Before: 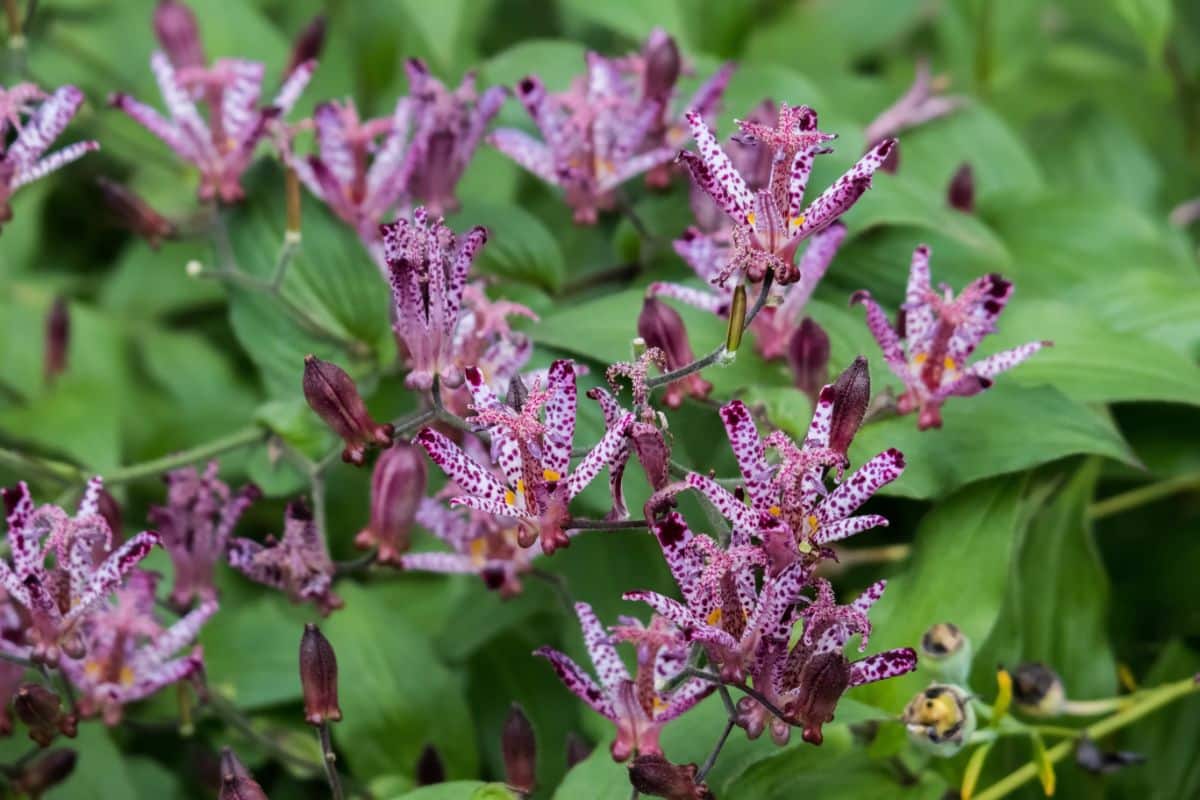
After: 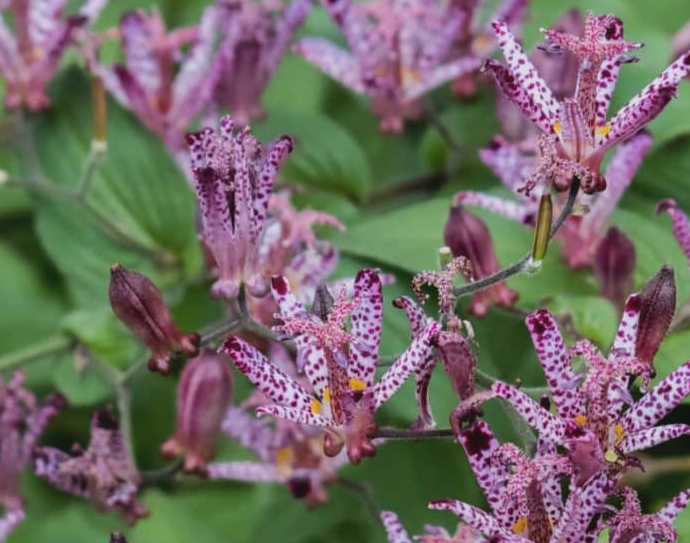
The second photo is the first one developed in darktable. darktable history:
contrast brightness saturation: contrast -0.093, saturation -0.101
color calibration: illuminant same as pipeline (D50), adaptation XYZ, x 0.346, y 0.358, temperature 5002.75 K
crop: left 16.242%, top 11.447%, right 26.191%, bottom 20.666%
shadows and highlights: shadows 43.53, white point adjustment -1.55, soften with gaussian
